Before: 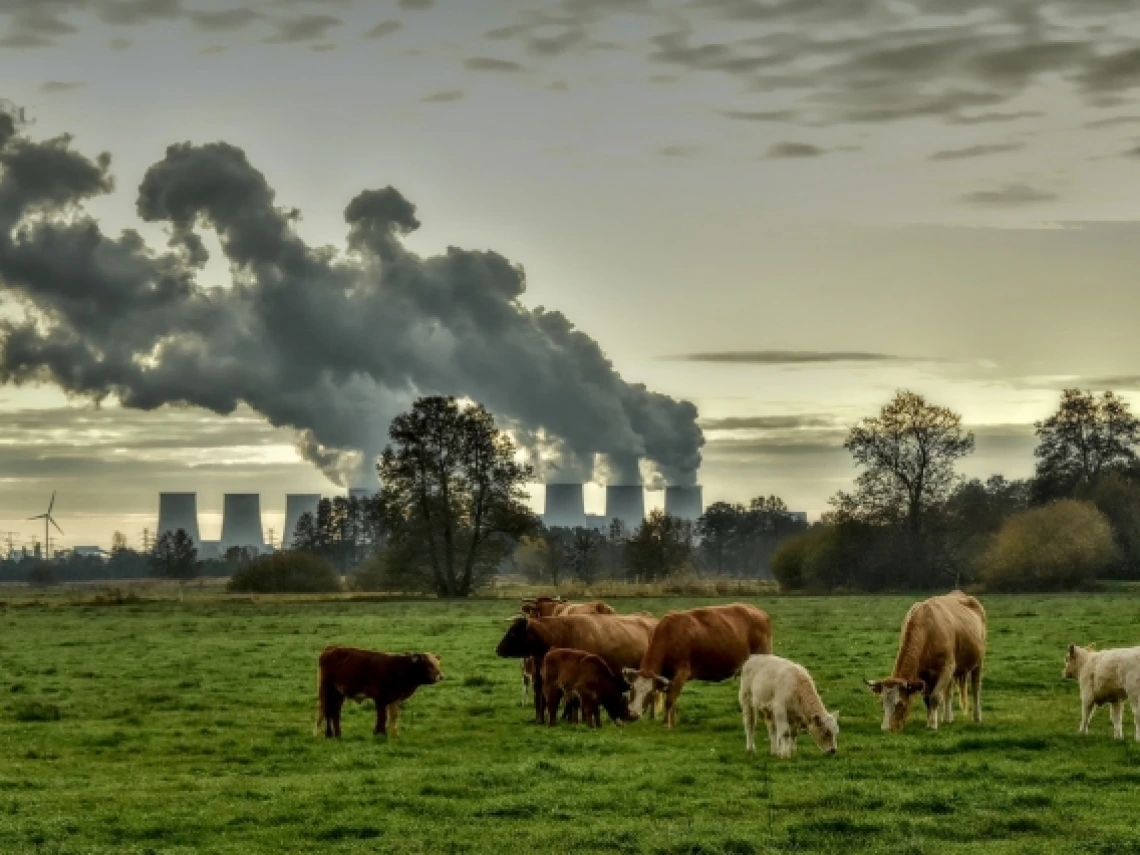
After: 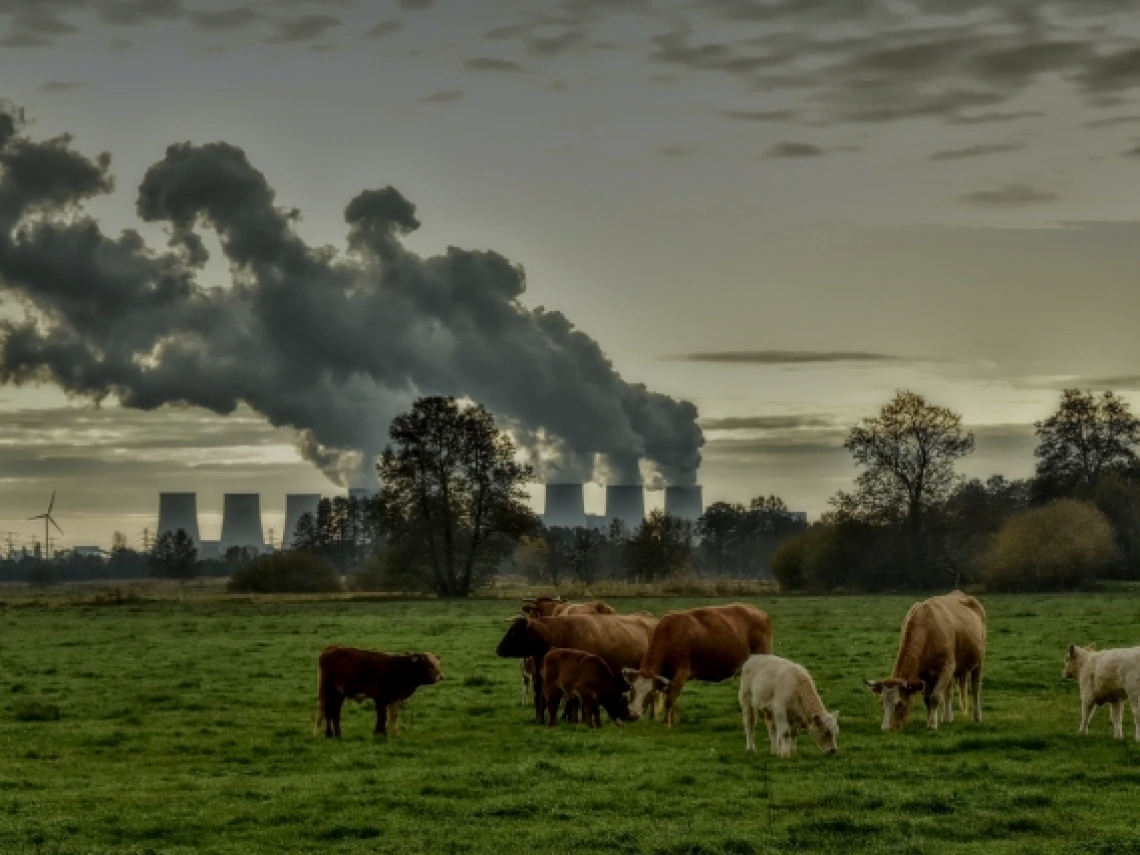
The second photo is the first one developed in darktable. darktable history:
exposure: black level correction 0, exposure -0.824 EV, compensate exposure bias true, compensate highlight preservation false
